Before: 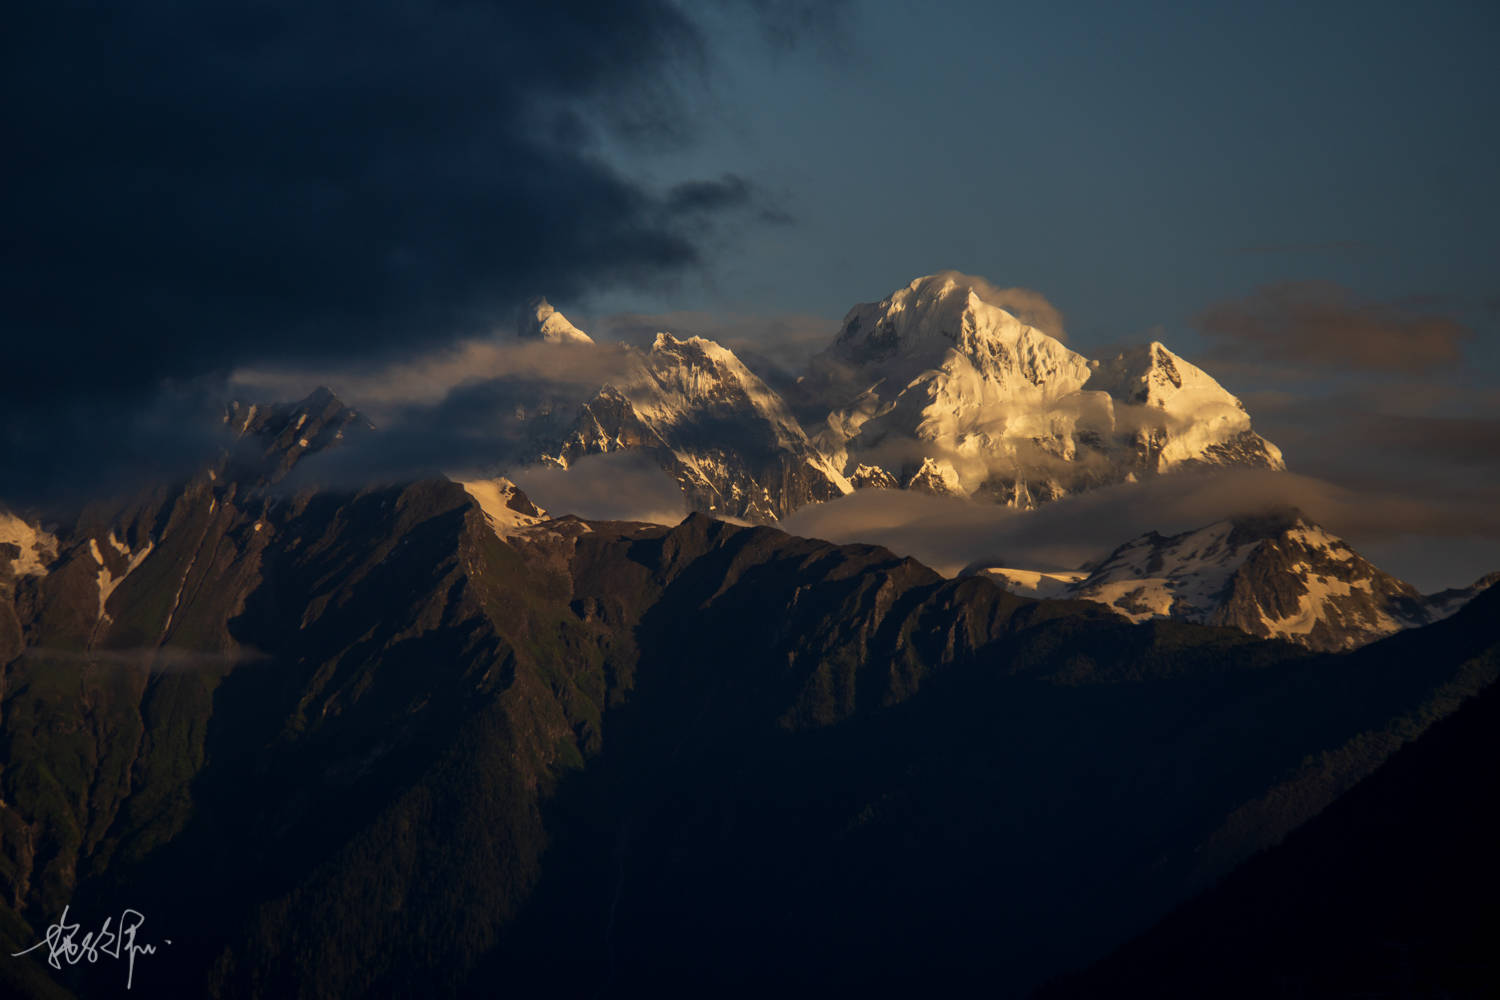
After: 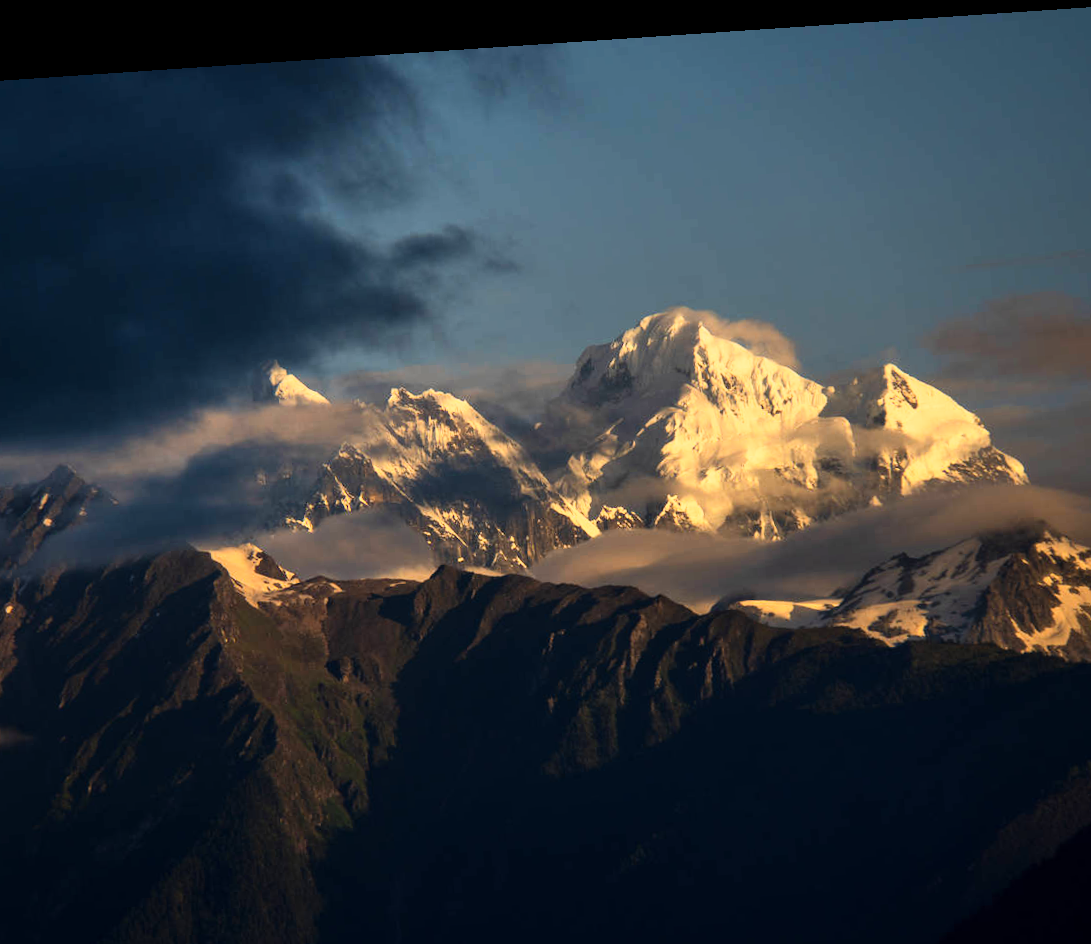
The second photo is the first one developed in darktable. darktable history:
crop: left 18.479%, right 12.2%, bottom 13.971%
rotate and perspective: rotation -4.2°, shear 0.006, automatic cropping off
tone curve: curves: ch0 [(0, 0) (0.093, 0.104) (0.226, 0.291) (0.327, 0.431) (0.471, 0.648) (0.759, 0.926) (1, 1)], color space Lab, linked channels, preserve colors none
